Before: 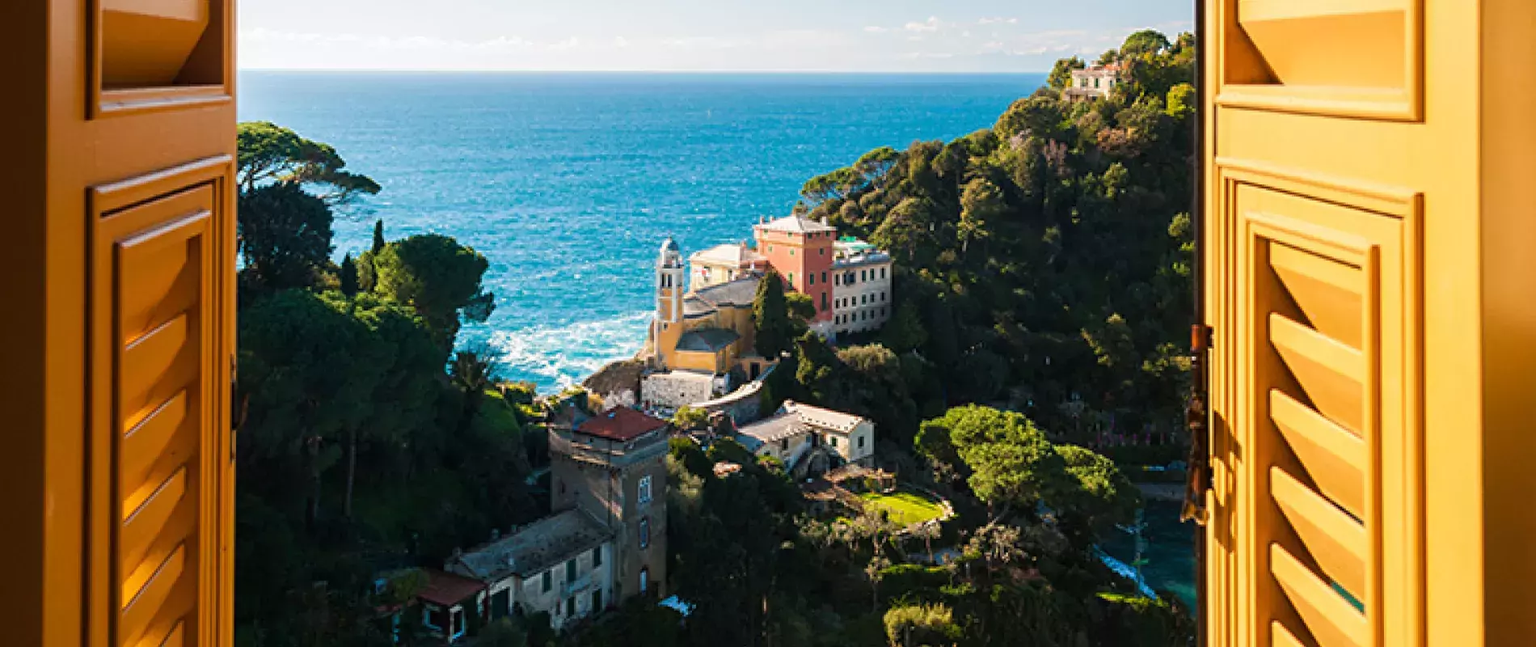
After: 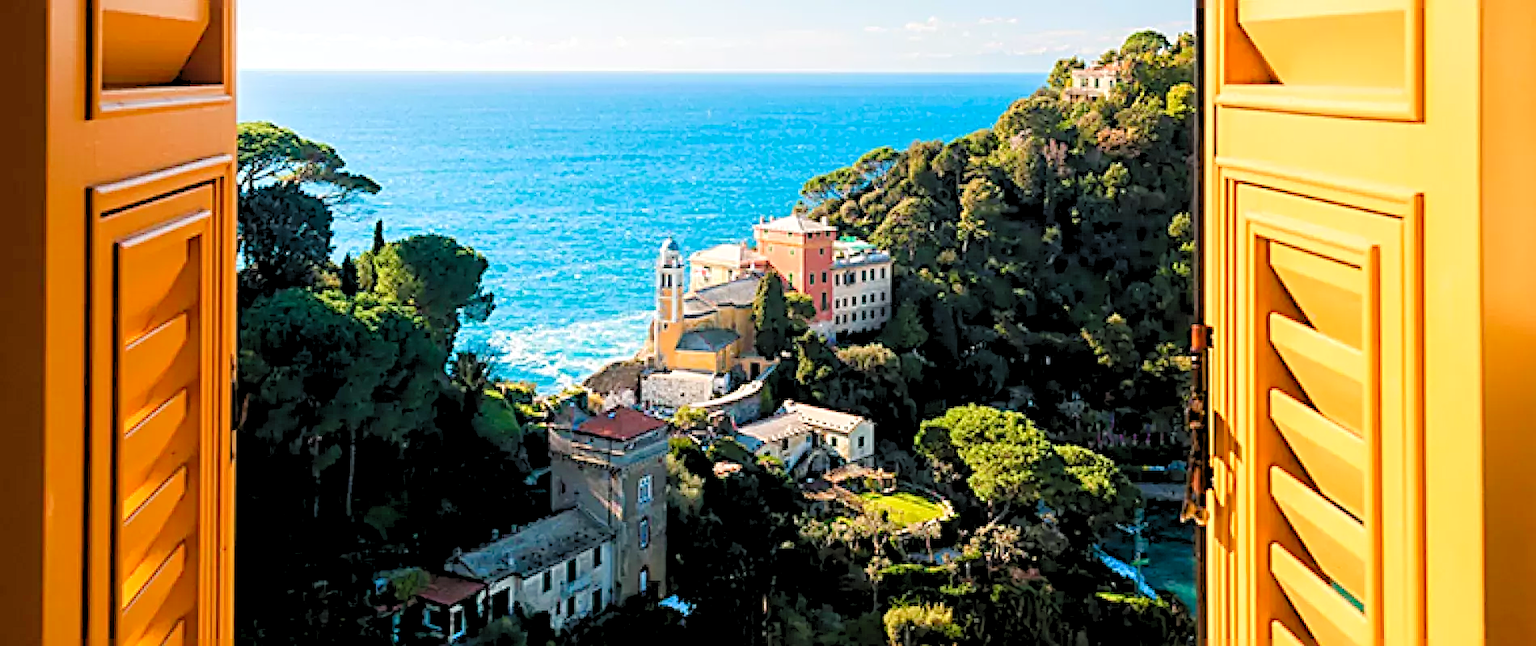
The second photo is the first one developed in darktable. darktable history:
sharpen: radius 3.951
levels: white 99.98%, levels [0.072, 0.414, 0.976]
